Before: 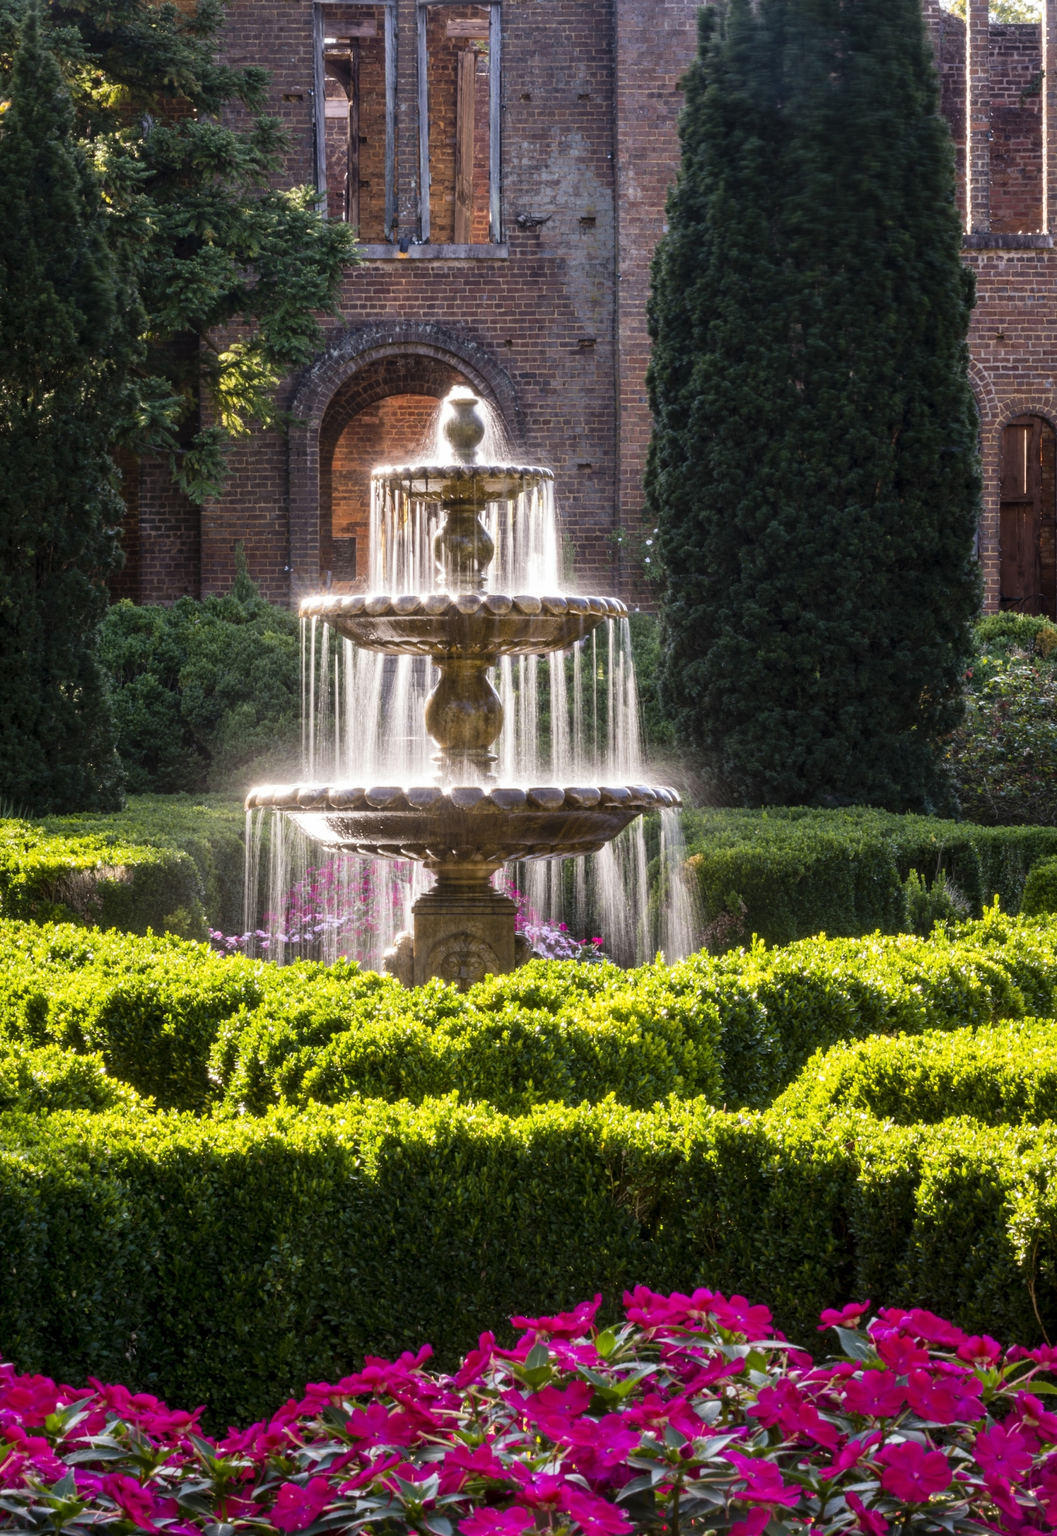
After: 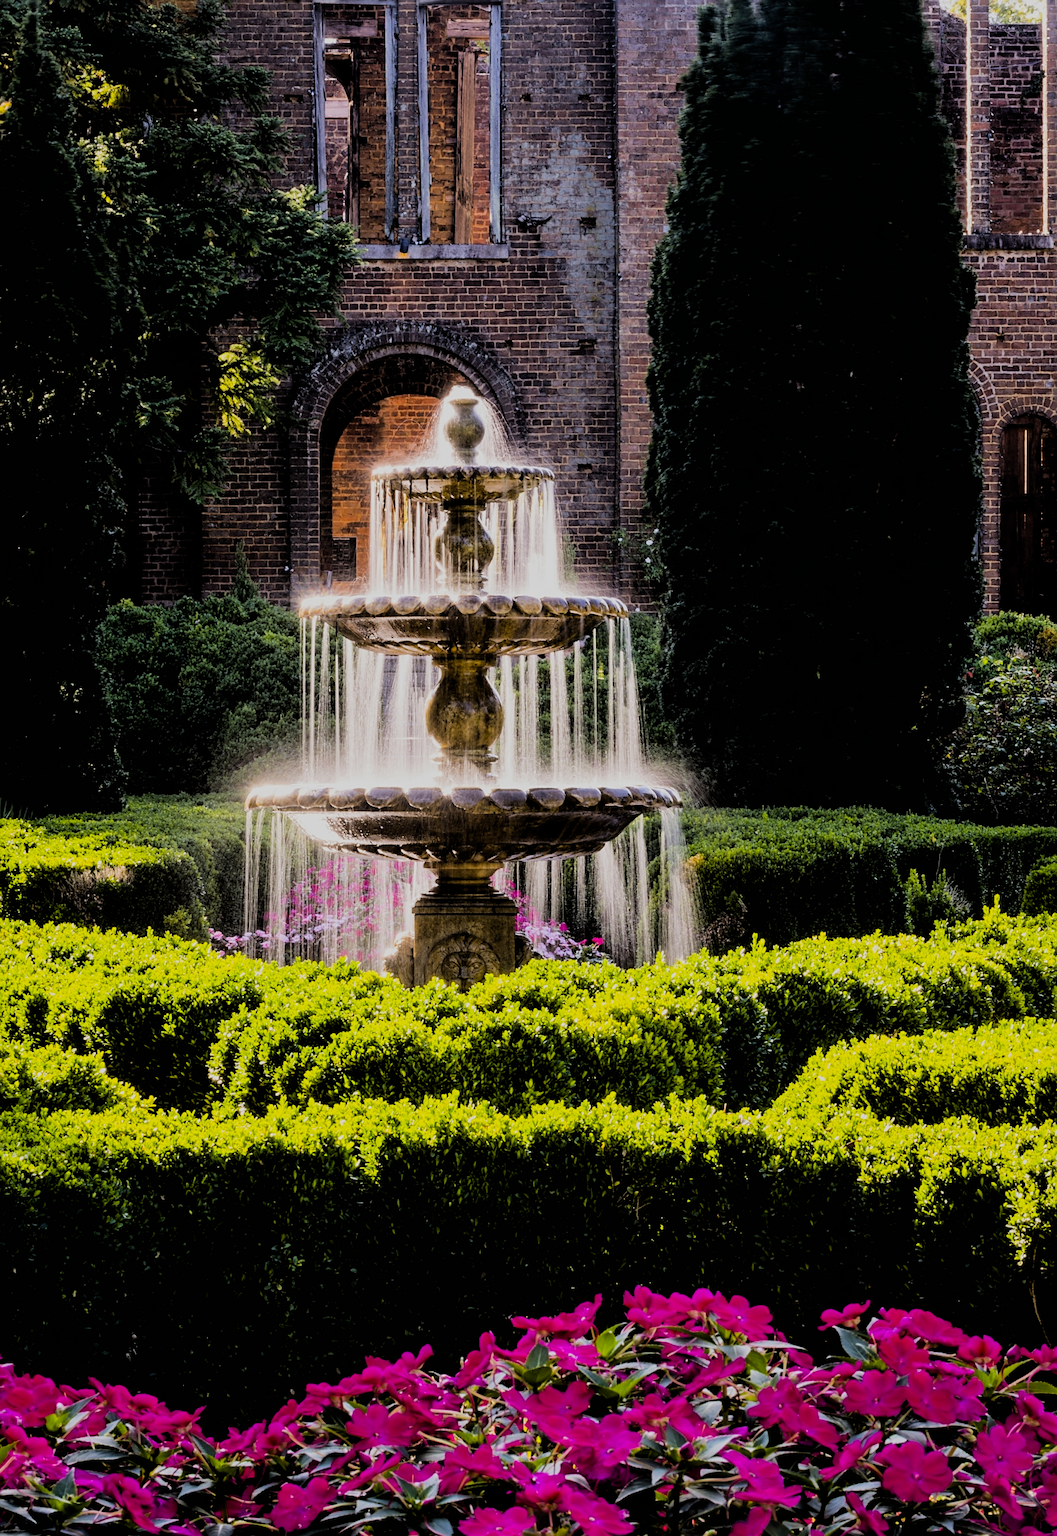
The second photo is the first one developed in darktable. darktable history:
color balance rgb: linear chroma grading › global chroma 9.31%, global vibrance 41.49%
filmic rgb: black relative exposure -3.21 EV, white relative exposure 7.02 EV, hardness 1.46, contrast 1.35
sharpen: on, module defaults
